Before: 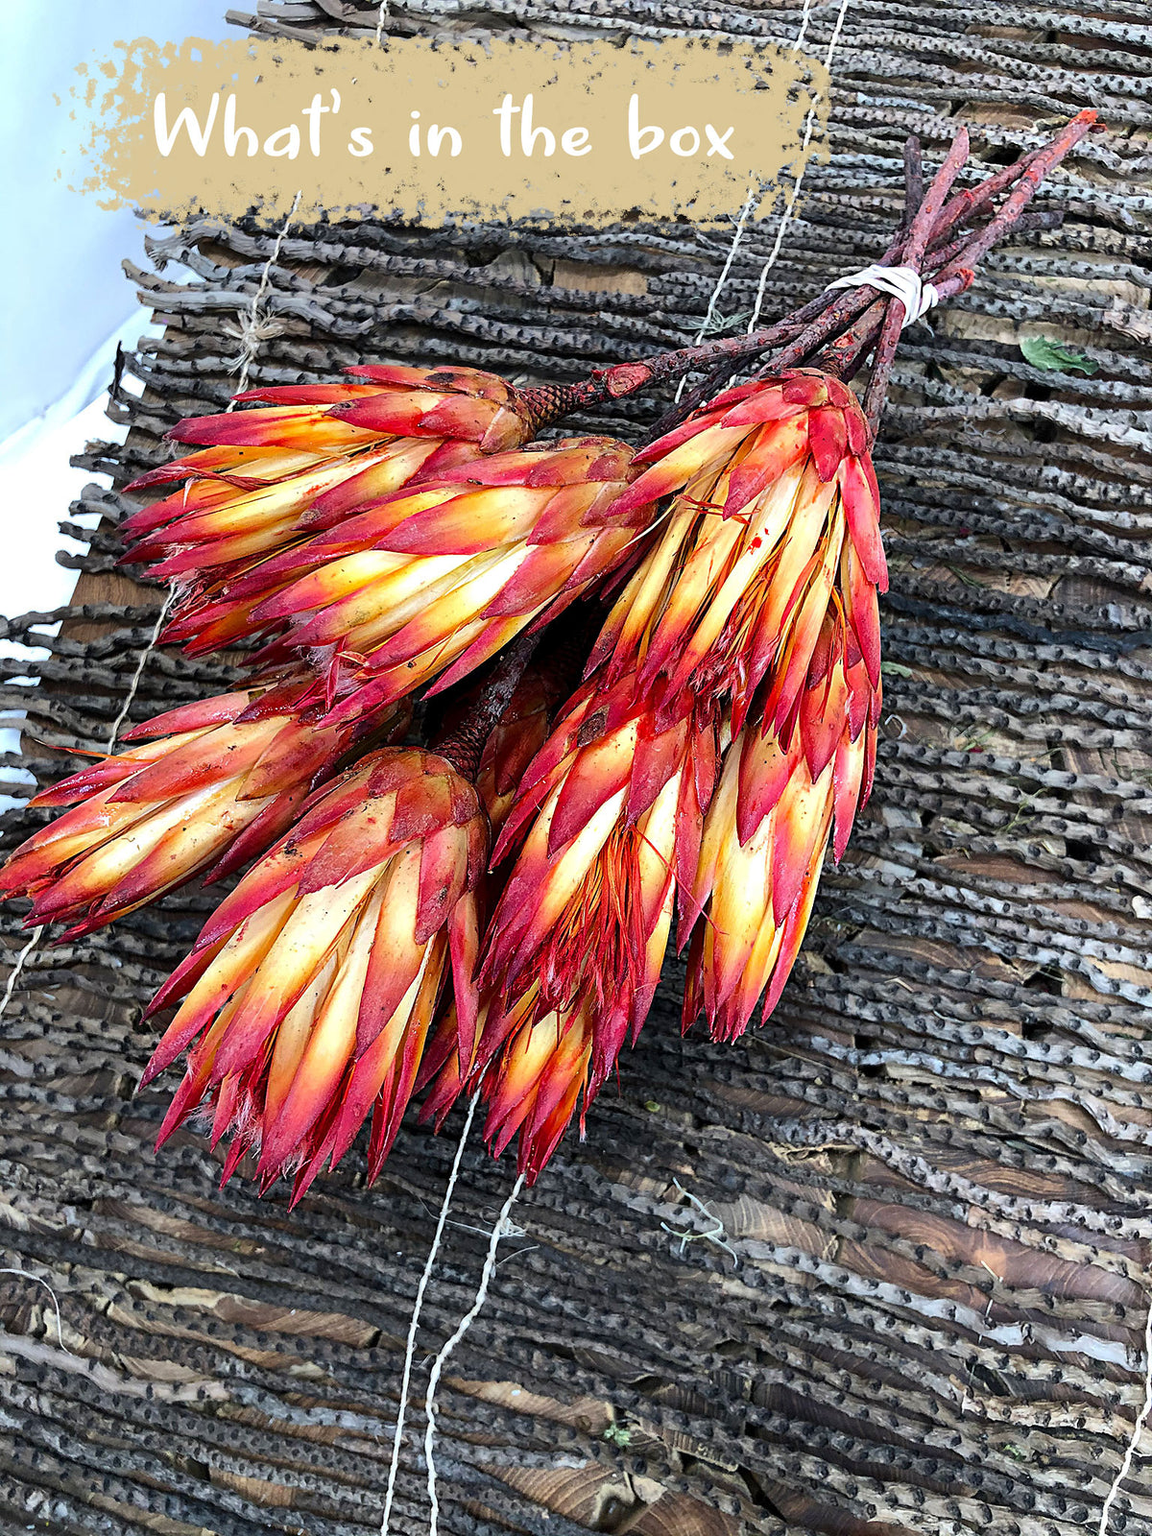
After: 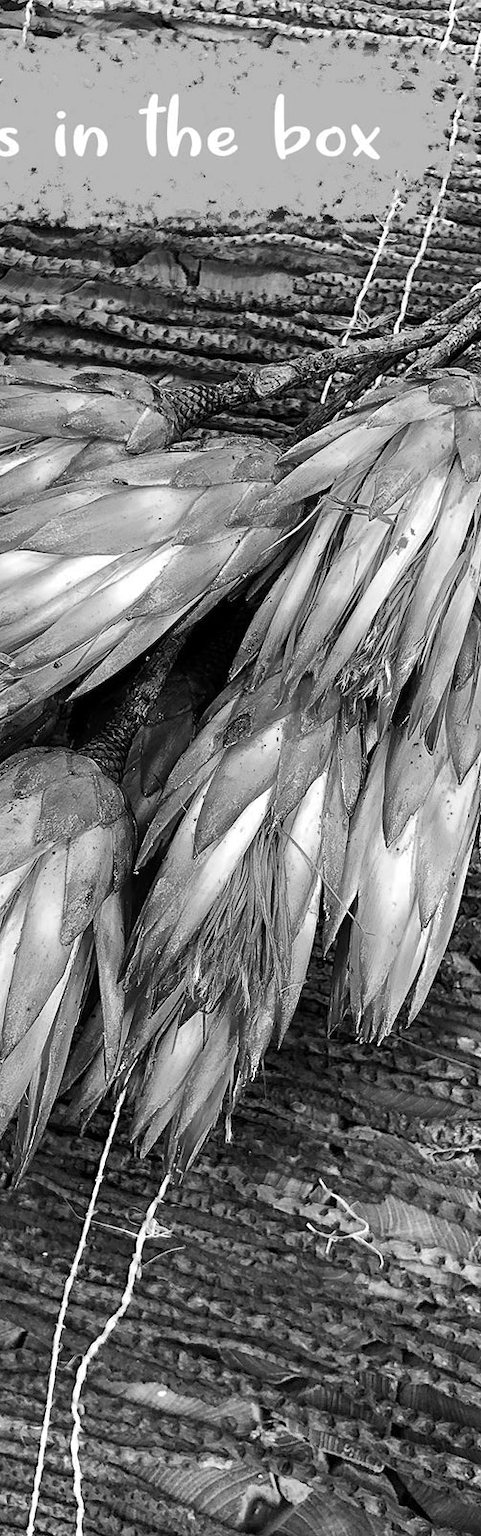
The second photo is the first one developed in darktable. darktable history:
crop: left 30.797%, right 27.444%
shadows and highlights: shadows 25.82, highlights -23.38
color zones: curves: ch0 [(0, 0.613) (0.01, 0.613) (0.245, 0.448) (0.498, 0.529) (0.642, 0.665) (0.879, 0.777) (0.99, 0.613)]; ch1 [(0, 0) (0.143, 0) (0.286, 0) (0.429, 0) (0.571, 0) (0.714, 0) (0.857, 0)], mix 20.17%
